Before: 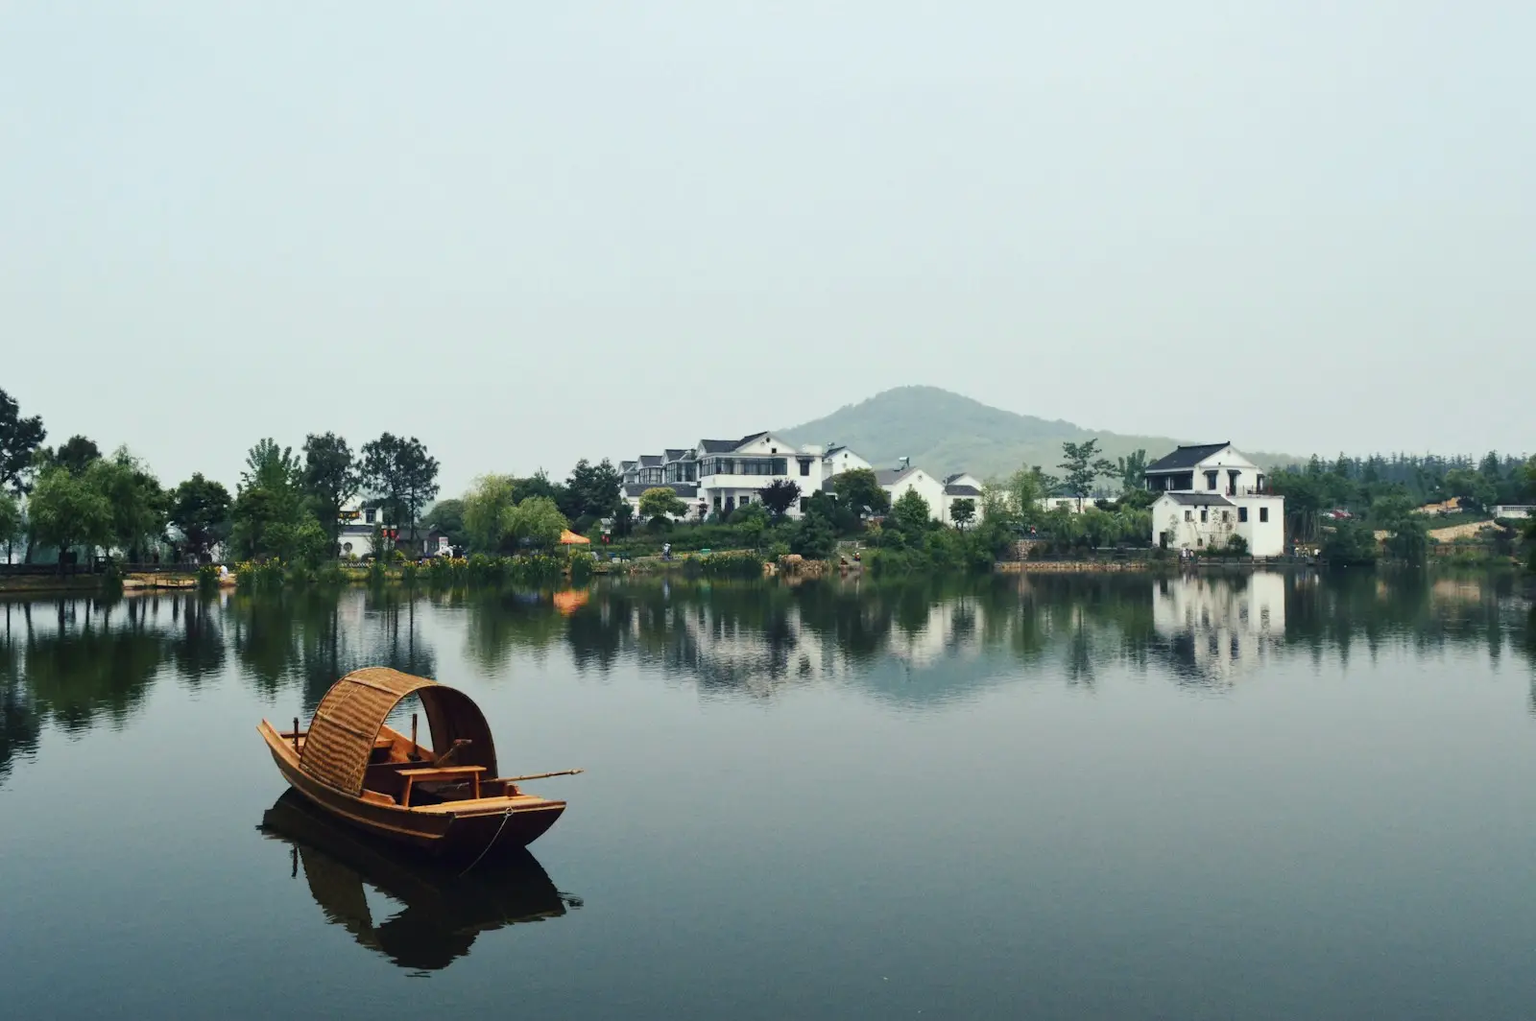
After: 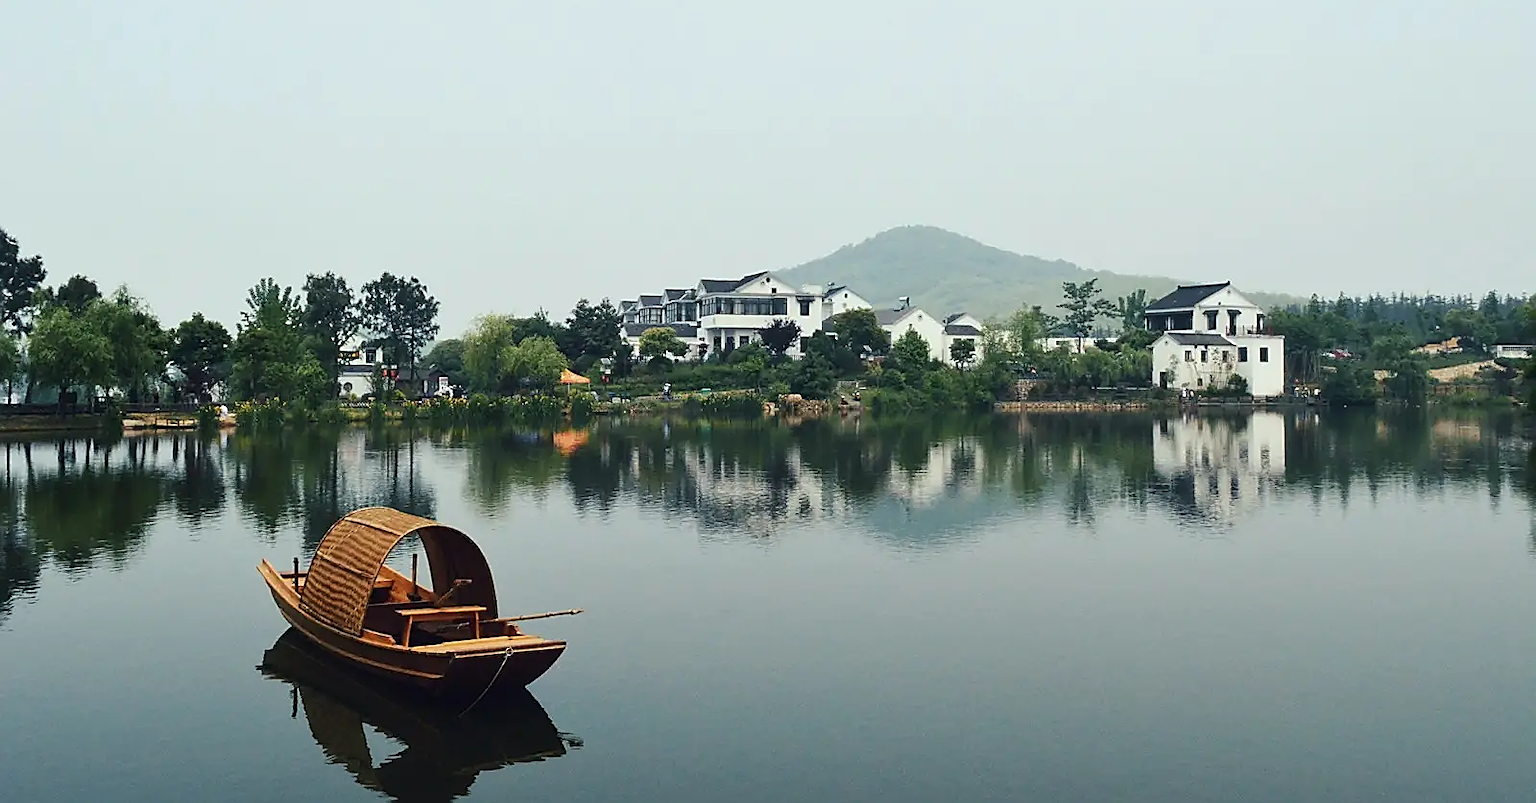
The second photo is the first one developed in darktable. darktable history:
crop and rotate: top 15.774%, bottom 5.506%
sharpen: radius 1.4, amount 1.25, threshold 0.7
